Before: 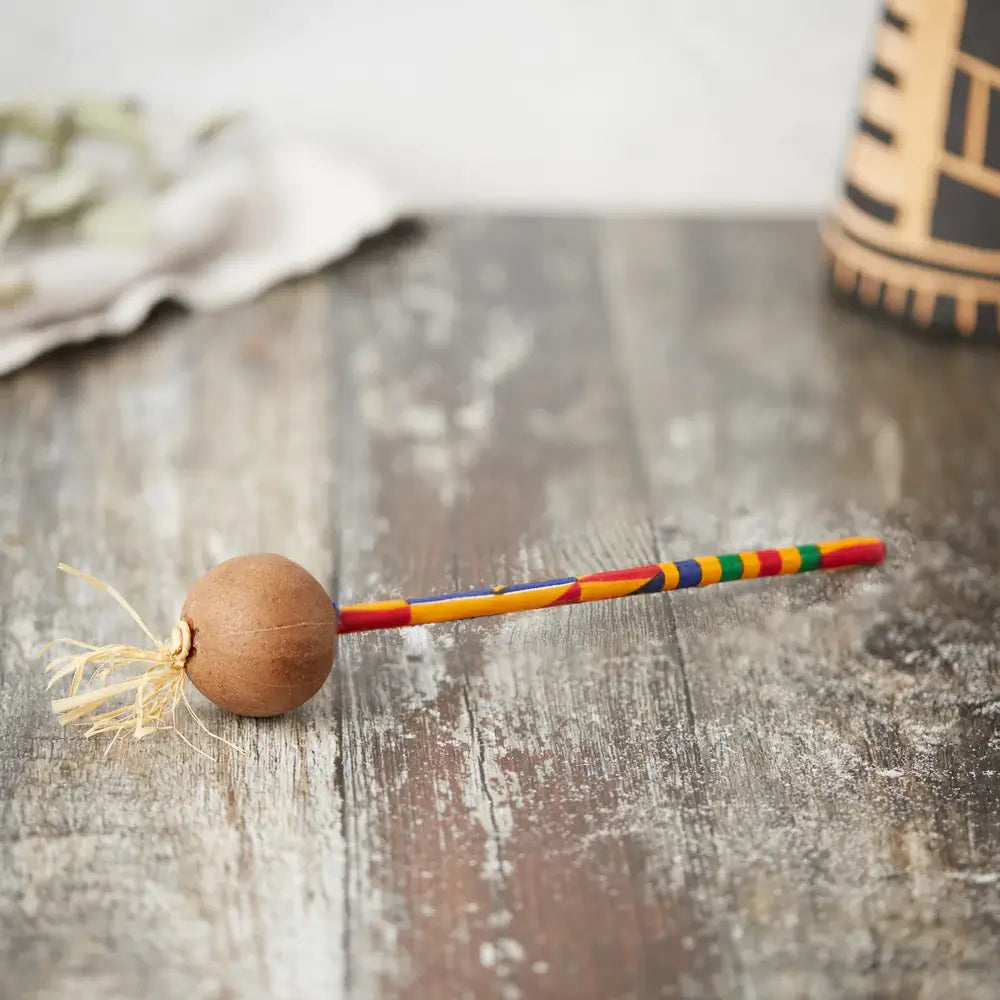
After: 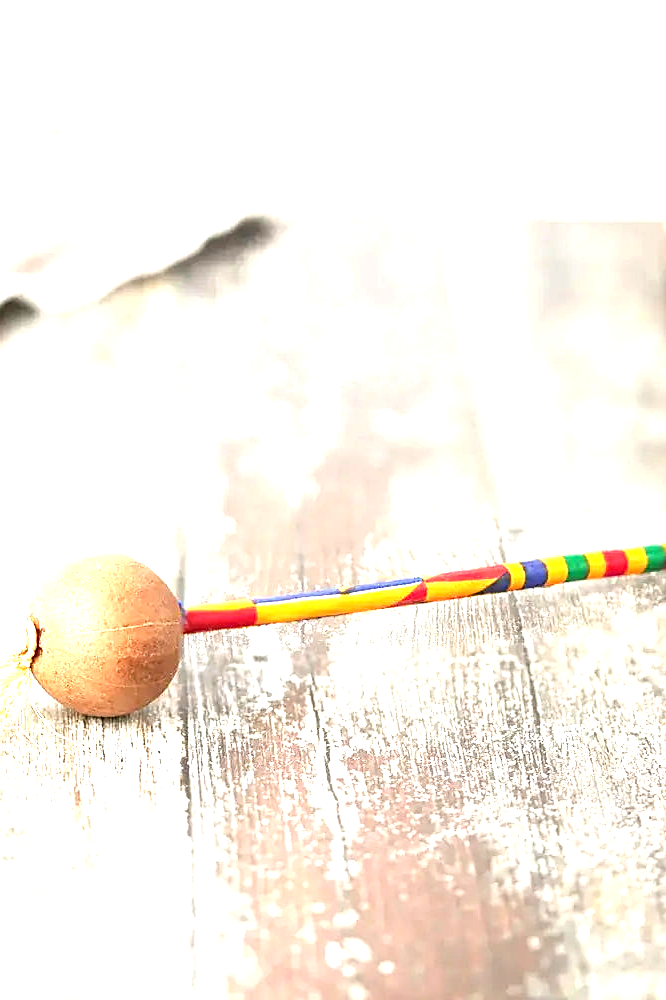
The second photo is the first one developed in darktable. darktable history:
crop: left 15.419%, right 17.914%
exposure: black level correction 0, exposure 1.675 EV, compensate exposure bias true, compensate highlight preservation false
sharpen: on, module defaults
